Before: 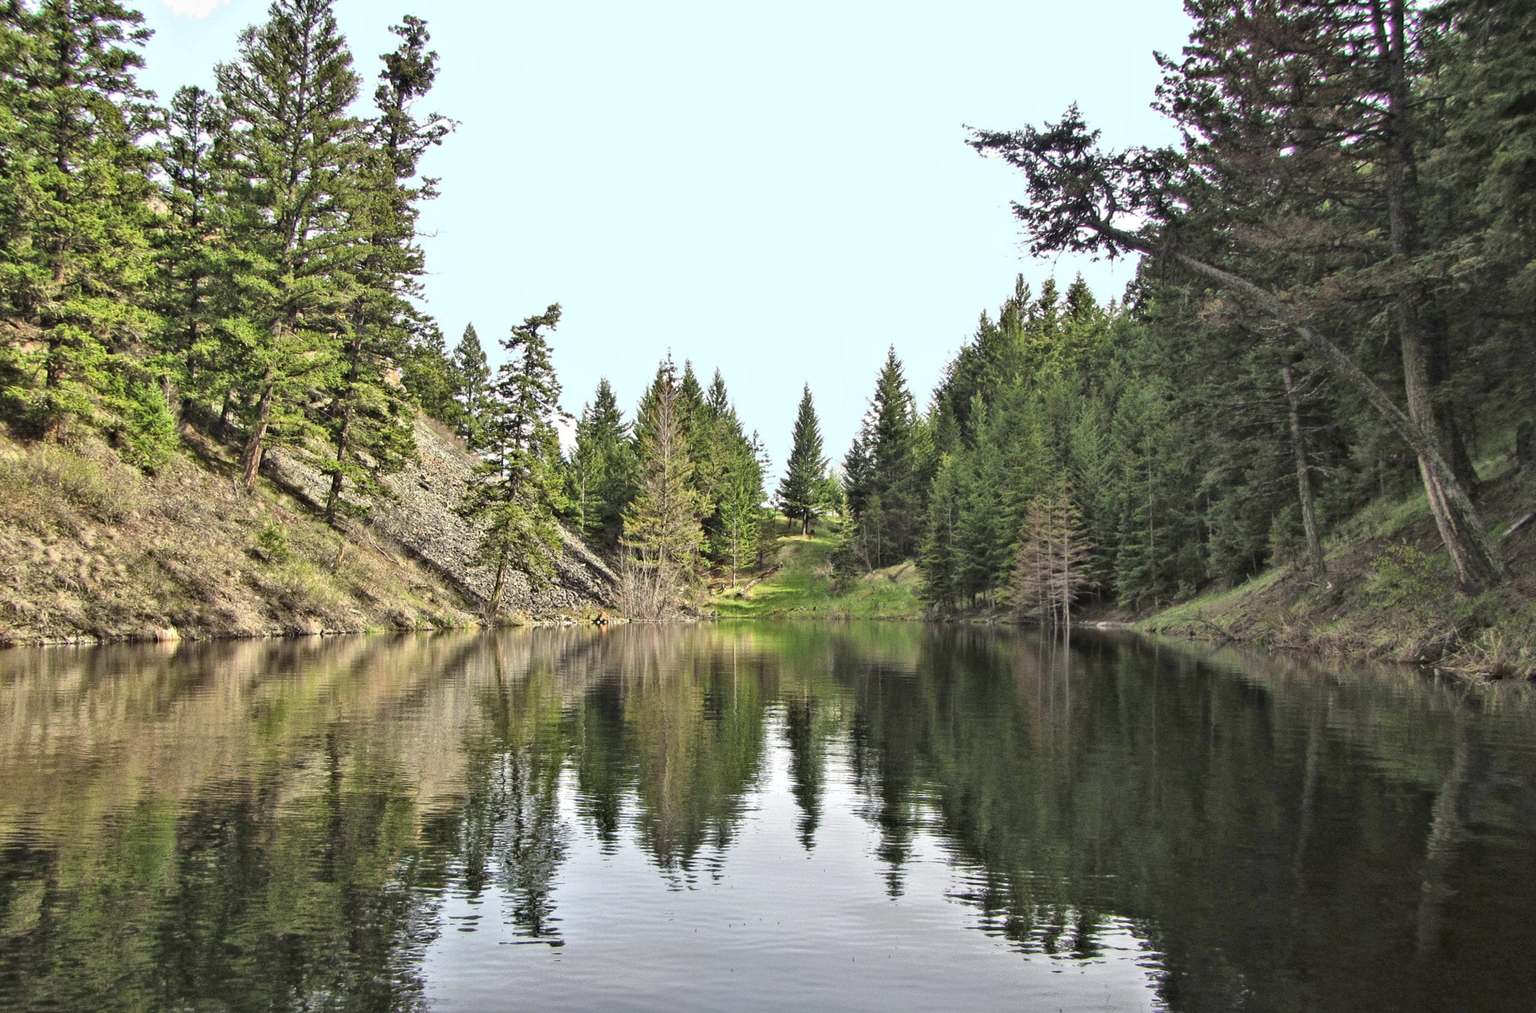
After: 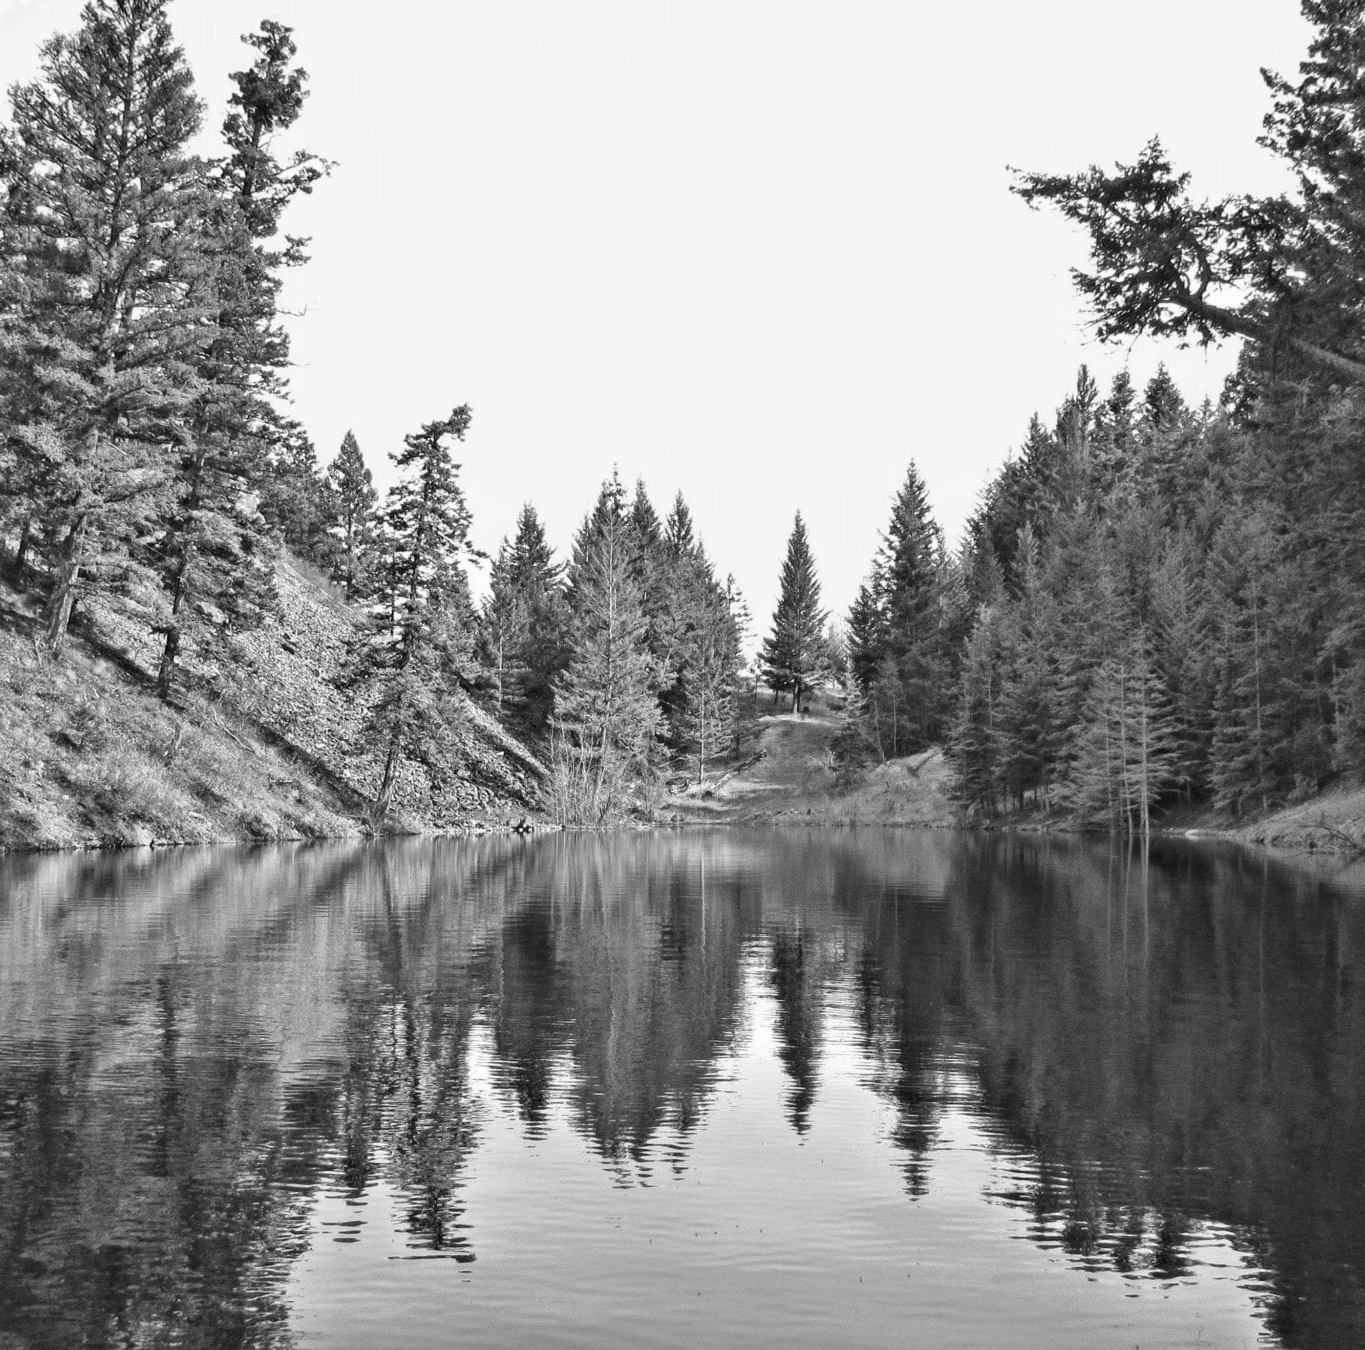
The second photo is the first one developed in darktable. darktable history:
monochrome: on, module defaults
exposure: exposure -0.05 EV
crop and rotate: left 13.537%, right 19.796%
